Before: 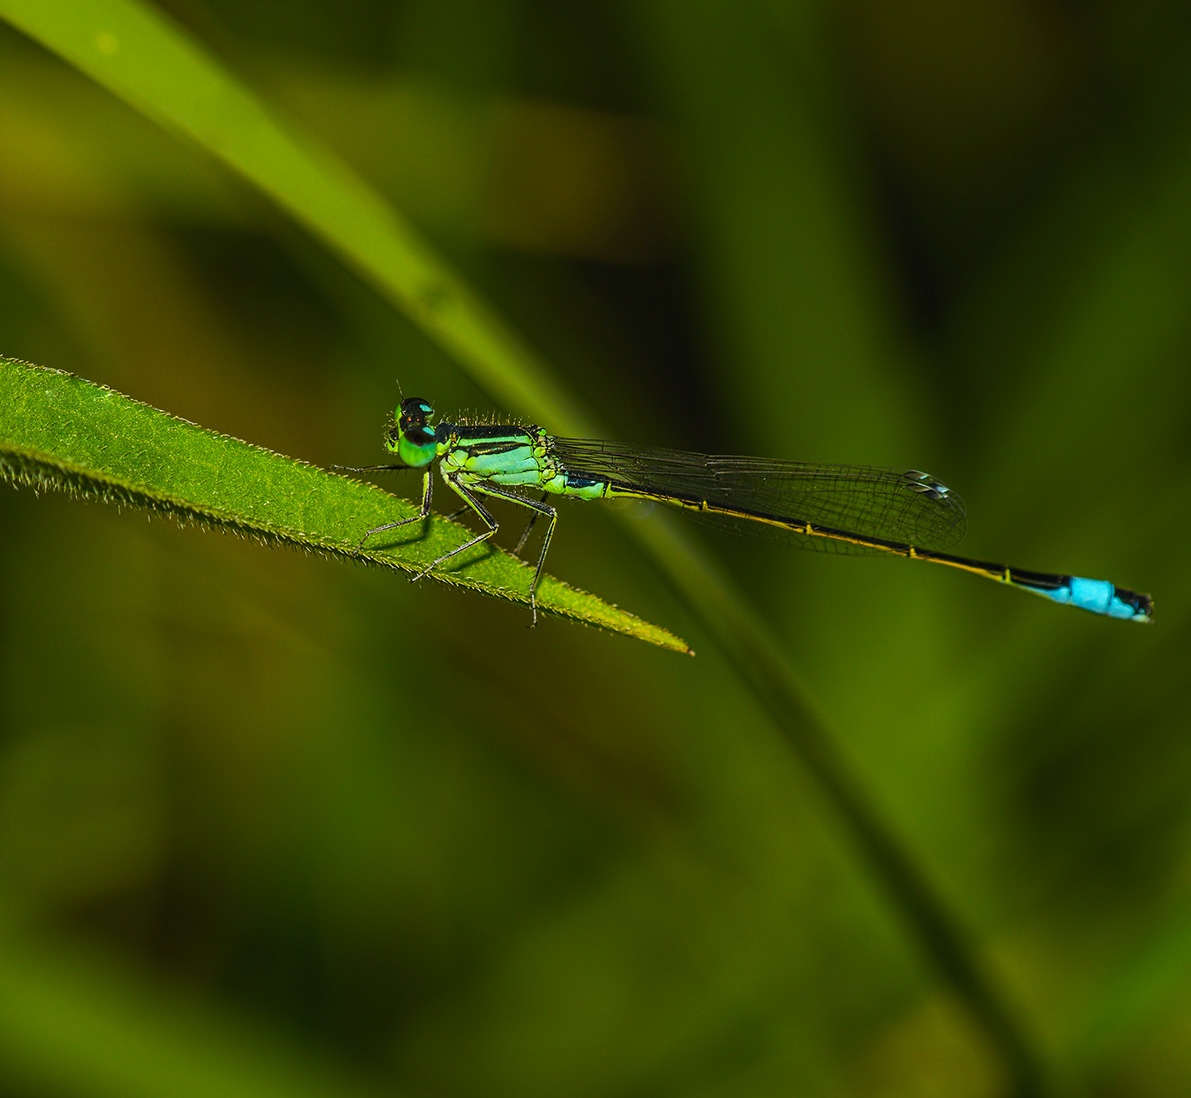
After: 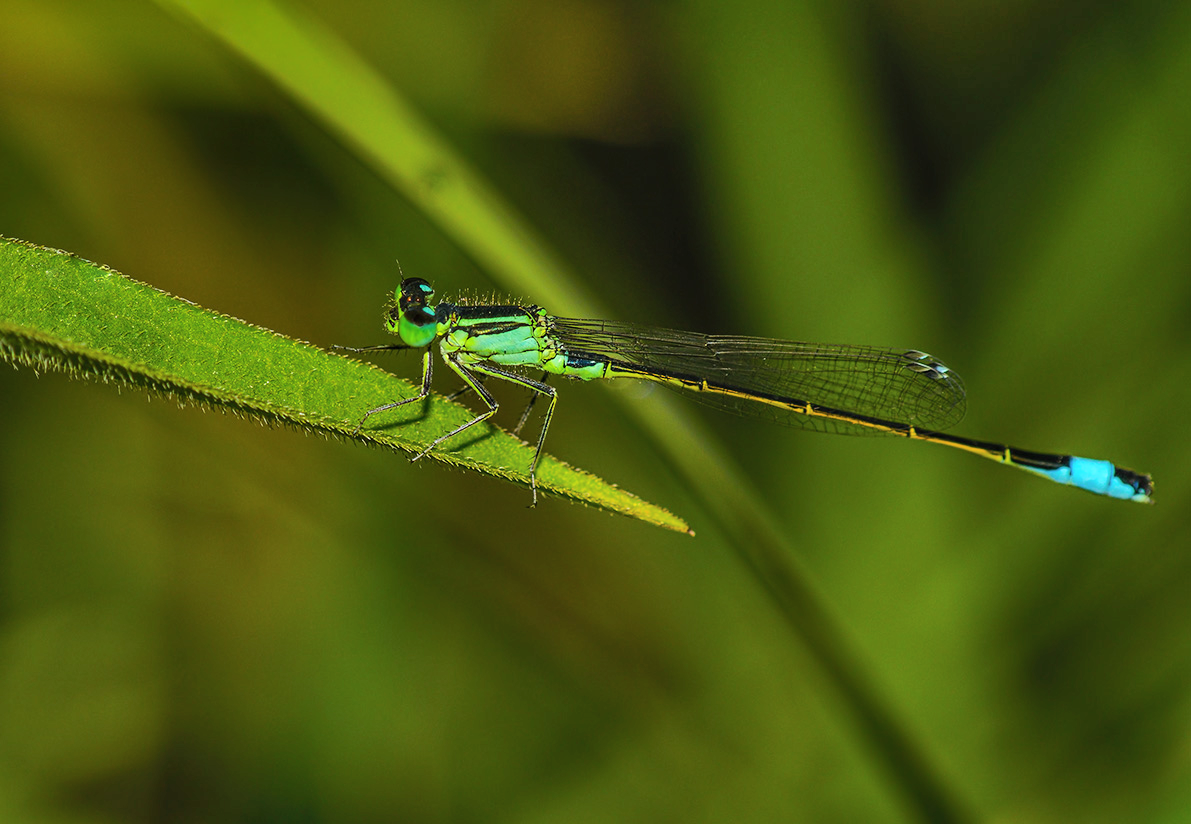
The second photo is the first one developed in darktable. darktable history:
crop: top 11.008%, bottom 13.941%
shadows and highlights: shadows 59.78, soften with gaussian
